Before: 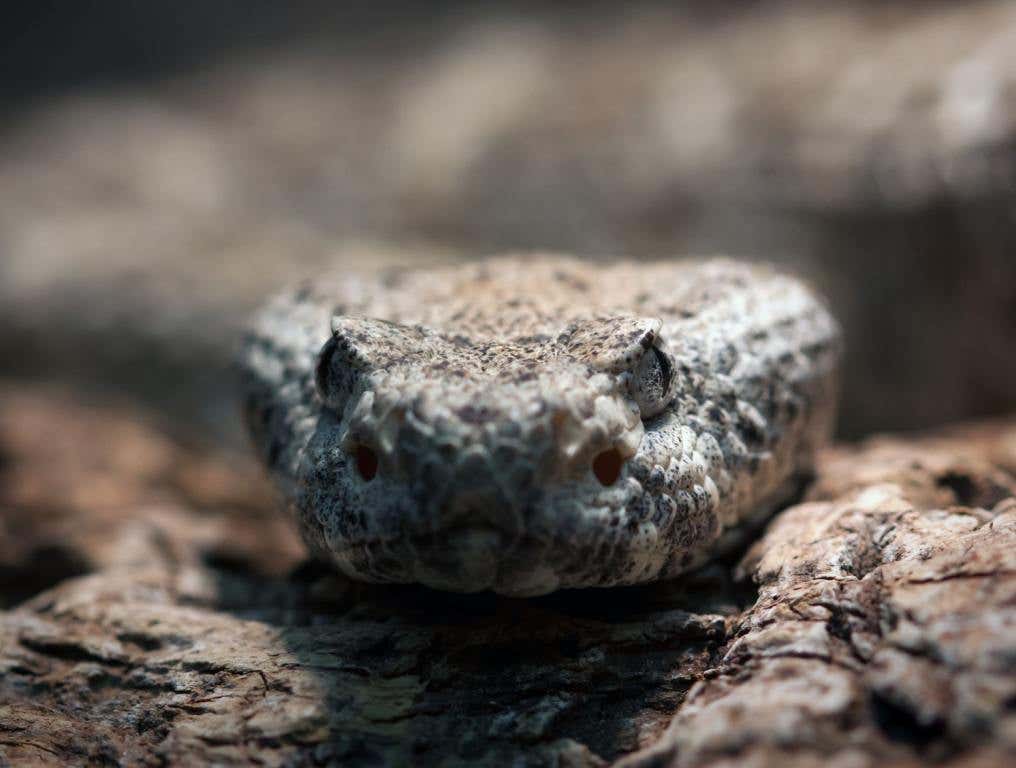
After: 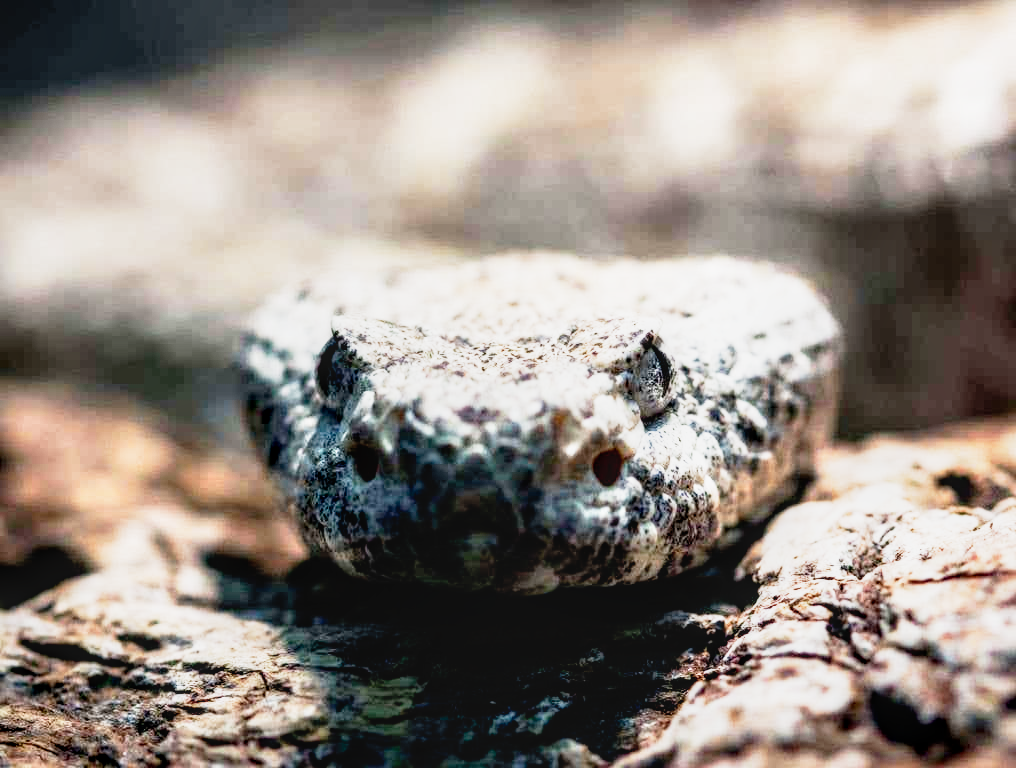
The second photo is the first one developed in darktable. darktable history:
local contrast: detail 130%
base curve: curves: ch0 [(0, 0) (0.012, 0.01) (0.073, 0.168) (0.31, 0.711) (0.645, 0.957) (1, 1)], preserve colors none
tone curve: curves: ch0 [(0, 0.024) (0.031, 0.027) (0.113, 0.069) (0.198, 0.18) (0.304, 0.303) (0.441, 0.462) (0.557, 0.6) (0.711, 0.79) (0.812, 0.878) (0.927, 0.935) (1, 0.963)]; ch1 [(0, 0) (0.222, 0.2) (0.343, 0.325) (0.45, 0.441) (0.502, 0.501) (0.527, 0.534) (0.55, 0.561) (0.632, 0.656) (0.735, 0.754) (1, 1)]; ch2 [(0, 0) (0.249, 0.222) (0.352, 0.348) (0.424, 0.439) (0.476, 0.482) (0.499, 0.501) (0.517, 0.516) (0.532, 0.544) (0.558, 0.585) (0.596, 0.629) (0.726, 0.745) (0.82, 0.796) (0.998, 0.928)], preserve colors none
